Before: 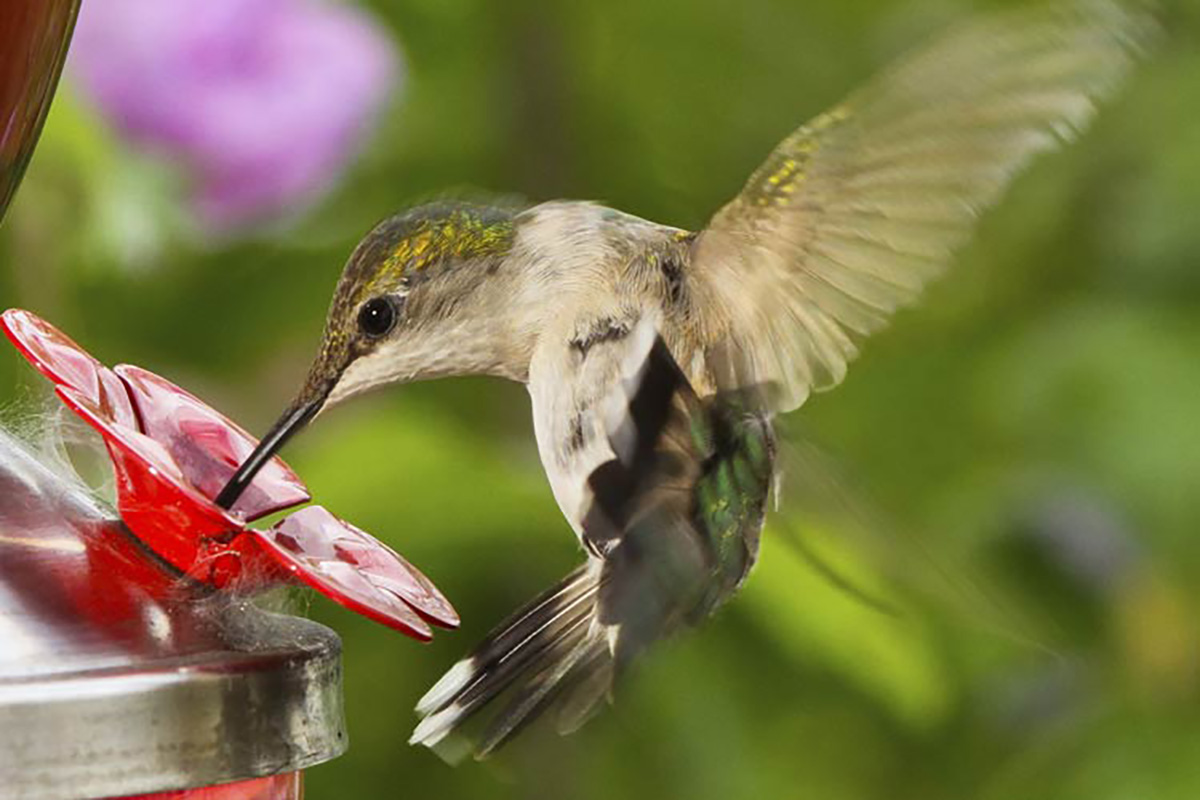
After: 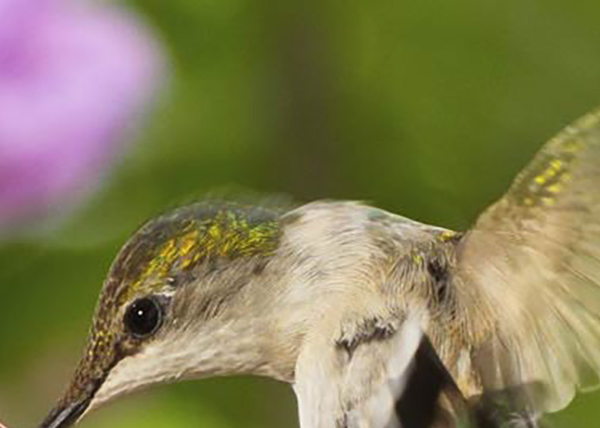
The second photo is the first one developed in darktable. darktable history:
crop: left 19.556%, right 30.401%, bottom 46.458%
